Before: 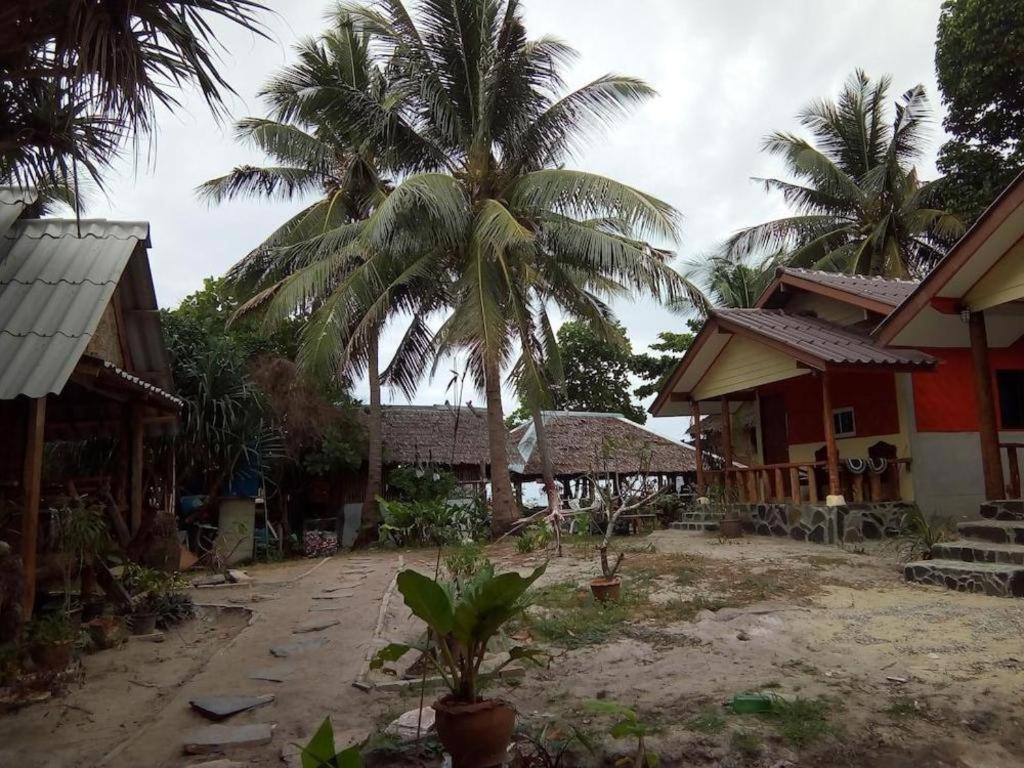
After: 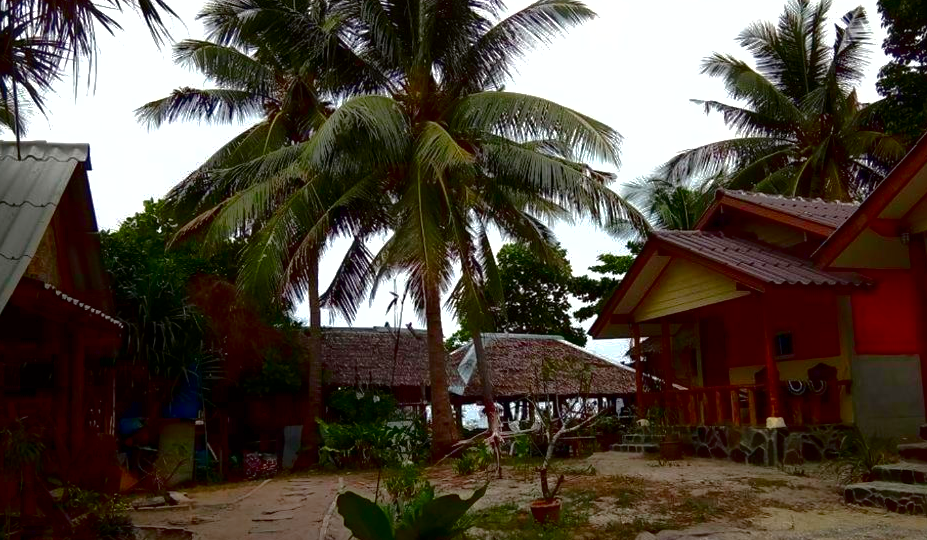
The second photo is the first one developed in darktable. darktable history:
crop: left 5.879%, top 10.224%, right 3.502%, bottom 19.391%
exposure: exposure 0.408 EV, compensate highlight preservation false
contrast brightness saturation: contrast 0.095, brightness -0.578, saturation 0.169
shadows and highlights: on, module defaults
